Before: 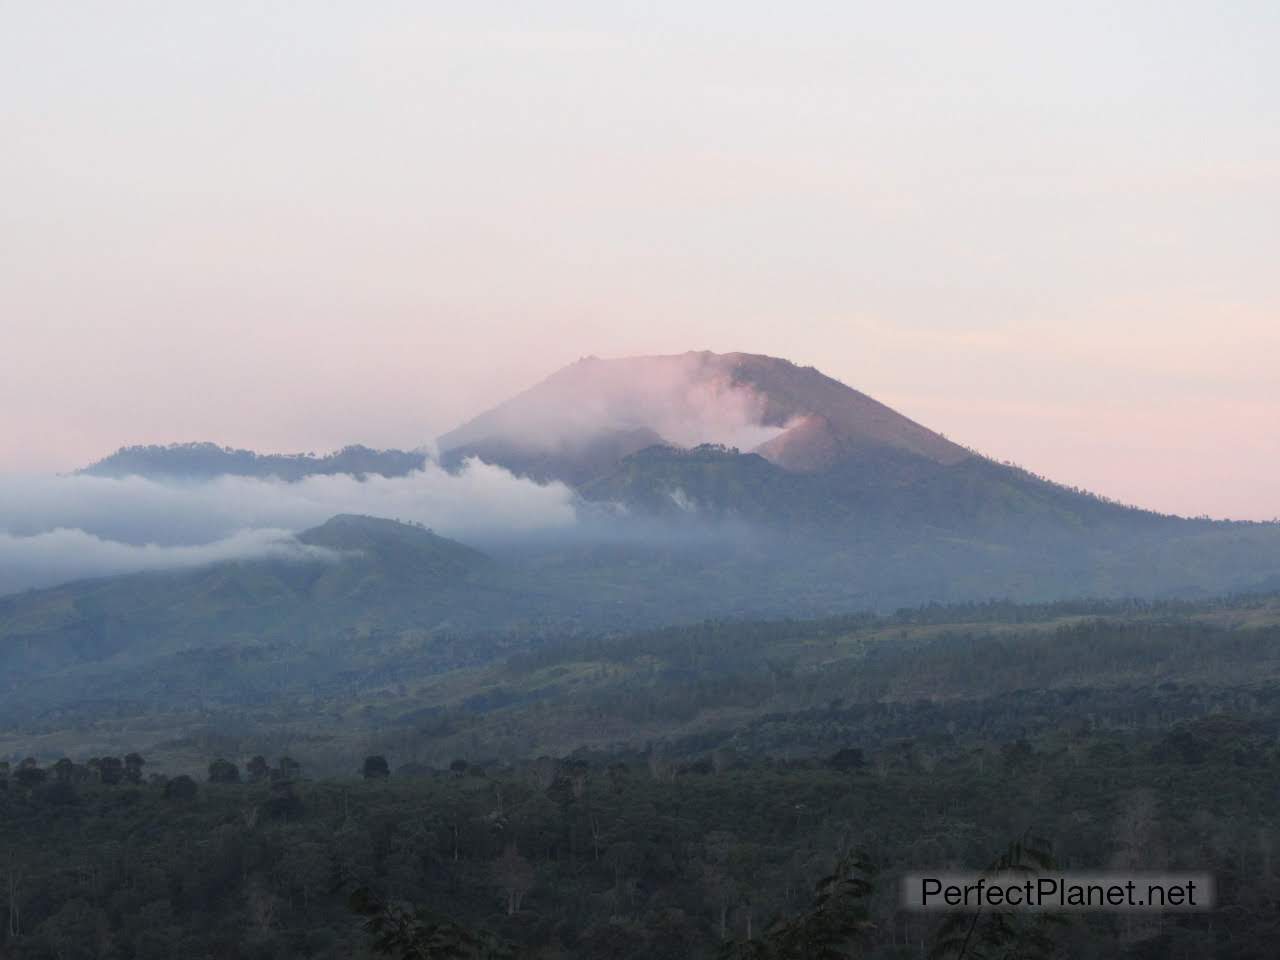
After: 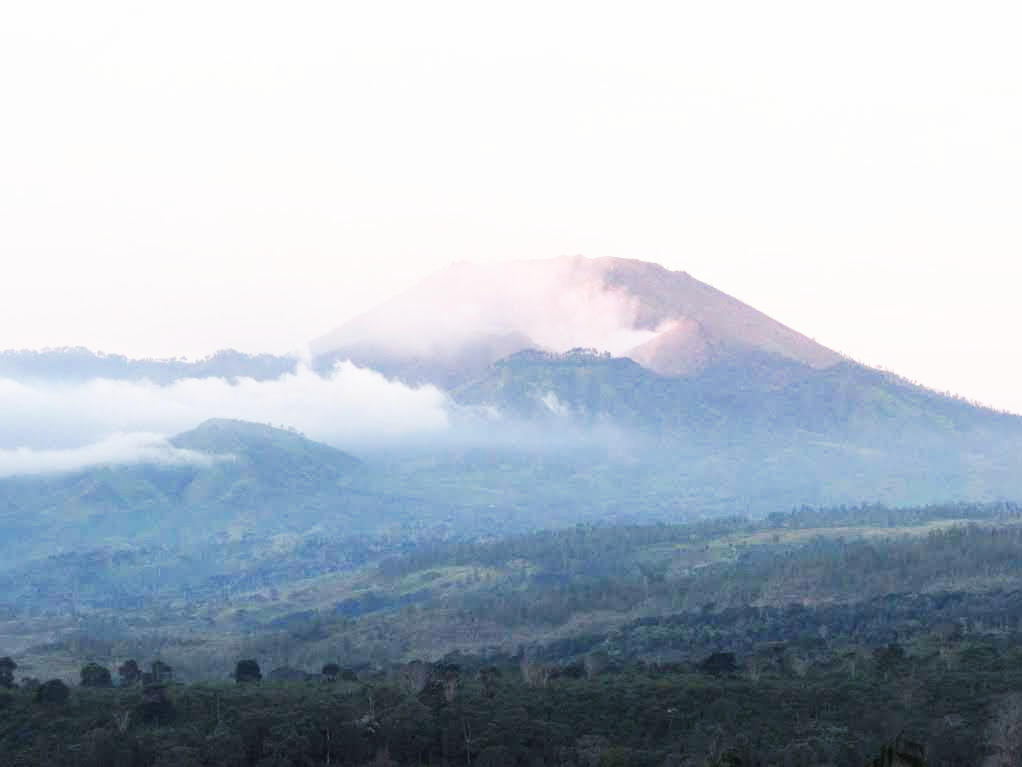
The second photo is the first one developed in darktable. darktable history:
base curve: curves: ch0 [(0, 0) (0.007, 0.004) (0.027, 0.03) (0.046, 0.07) (0.207, 0.54) (0.442, 0.872) (0.673, 0.972) (1, 1)], preserve colors none
crop and rotate: left 10.071%, top 10.071%, right 10.02%, bottom 10.02%
